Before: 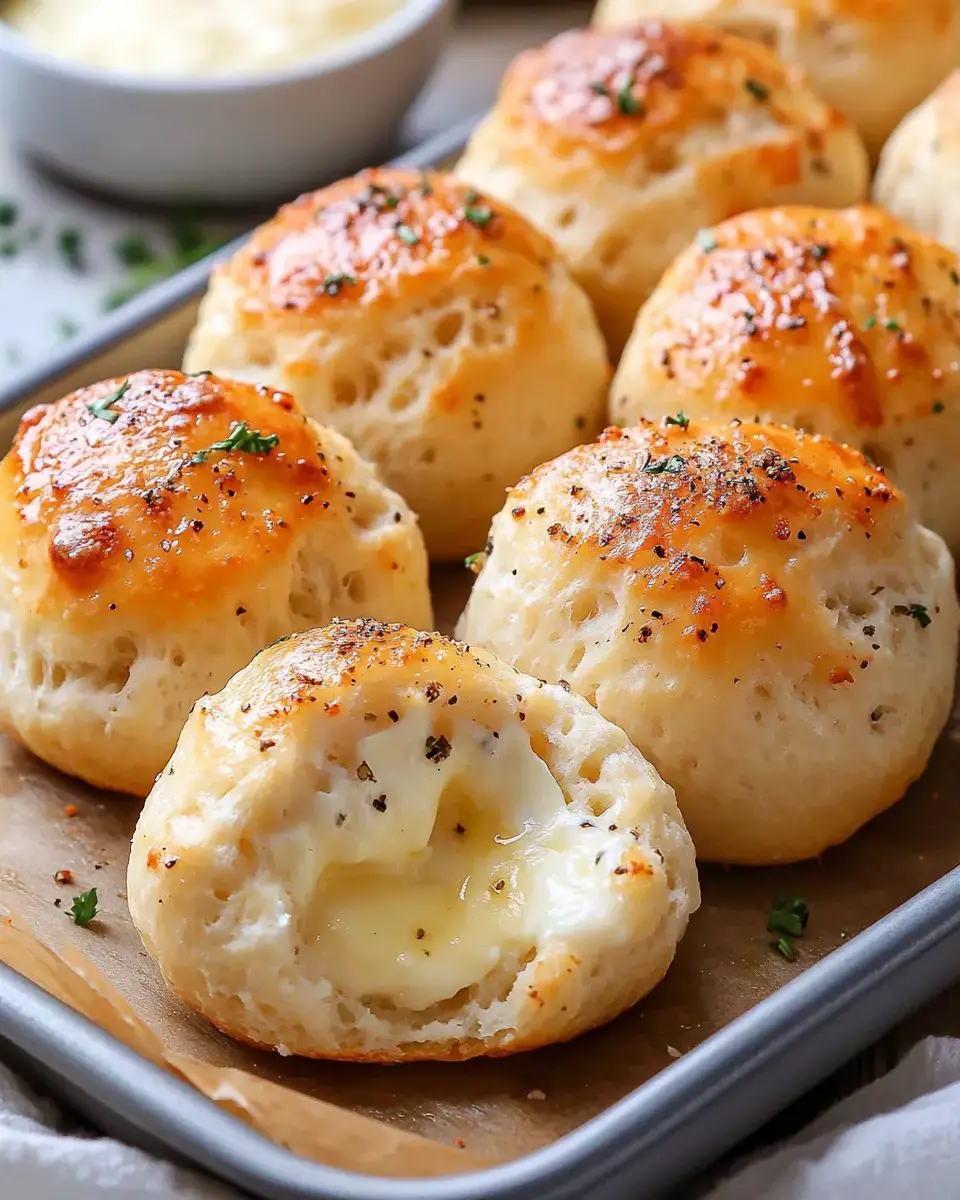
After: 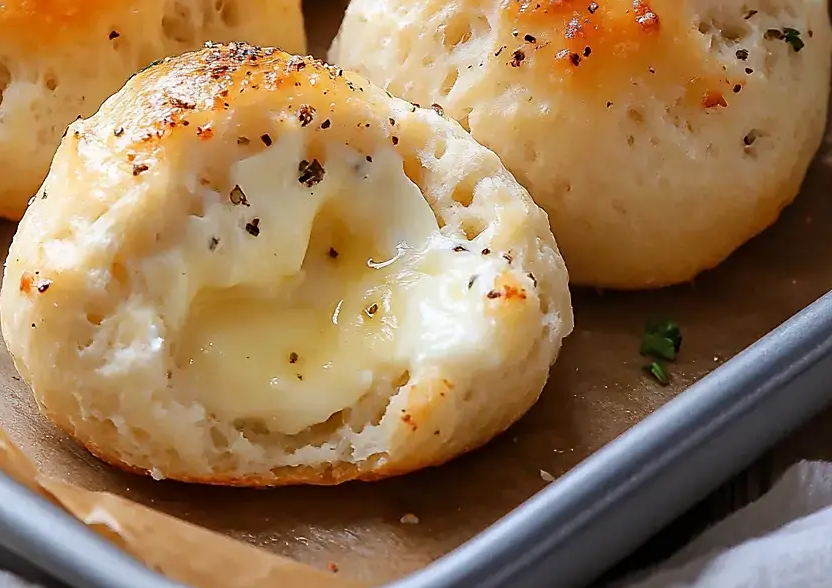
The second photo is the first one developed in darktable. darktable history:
sharpen: radius 1.818, amount 0.407, threshold 1.515
crop and rotate: left 13.293%, top 48.029%, bottom 2.902%
